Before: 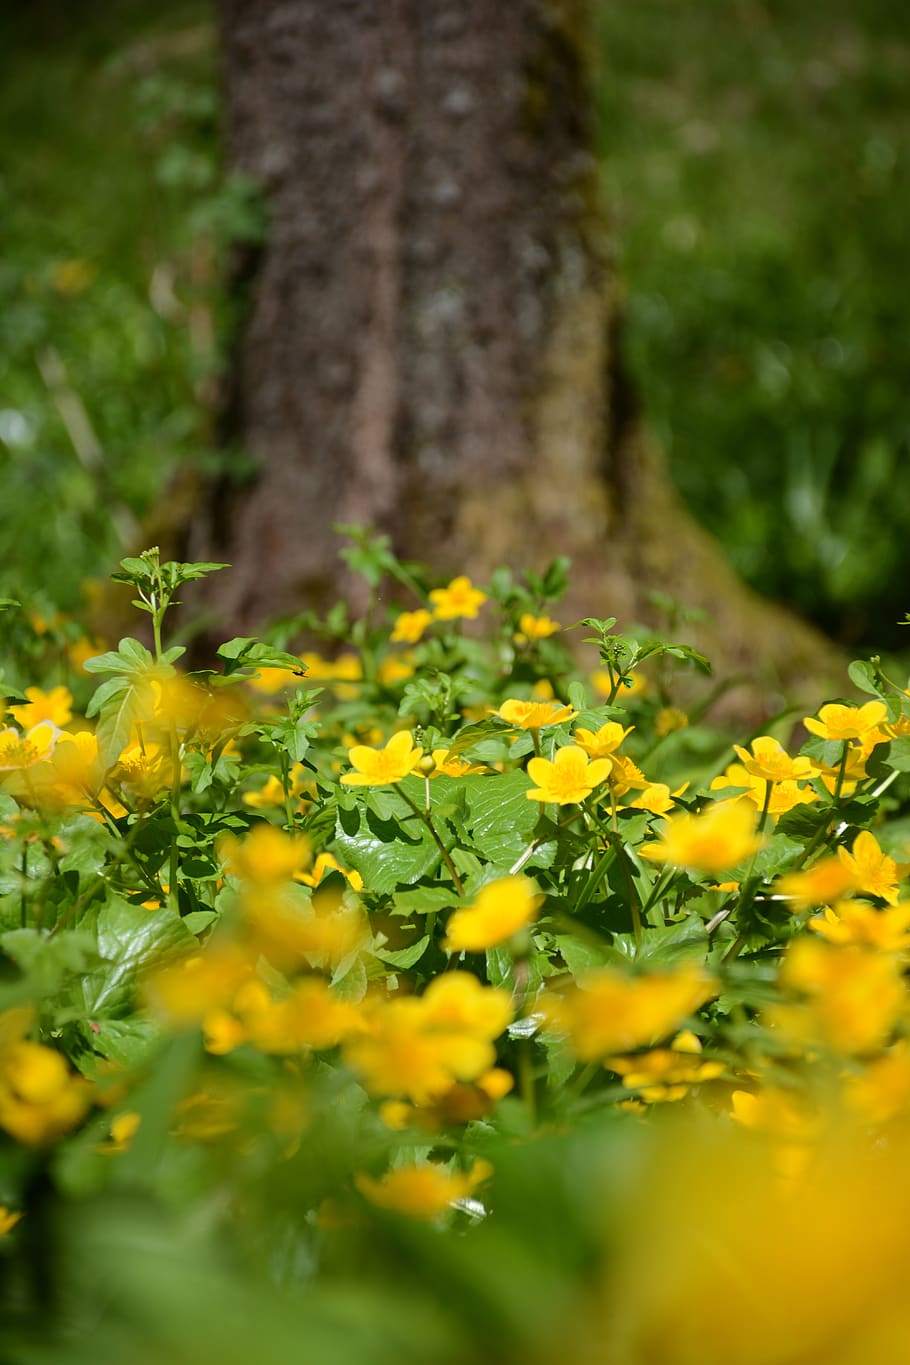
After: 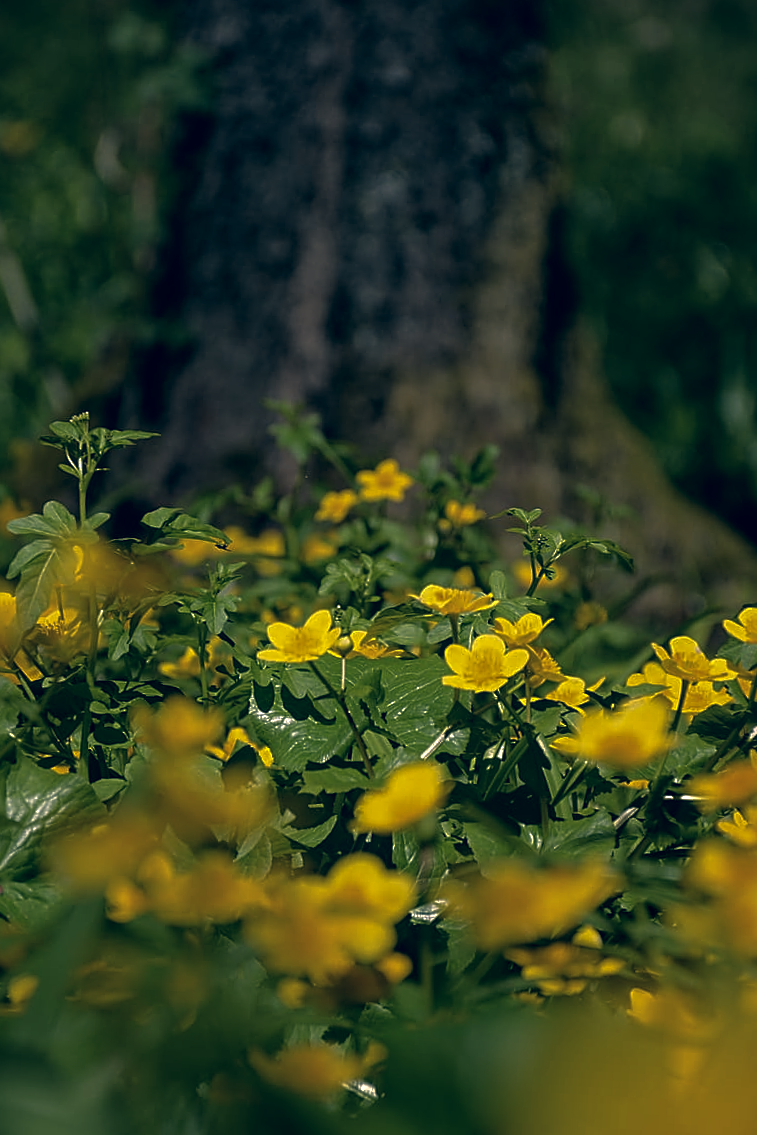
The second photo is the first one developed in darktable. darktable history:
crop and rotate: angle -3.27°, left 5.211%, top 5.211%, right 4.607%, bottom 4.607%
base curve: curves: ch0 [(0, 0) (0.841, 0.609) (1, 1)]
local contrast: on, module defaults
sharpen: on, module defaults
tone curve: curves: ch0 [(0, 0) (0.153, 0.056) (1, 1)], color space Lab, linked channels, preserve colors none
white balance: emerald 1
color correction: highlights a* 10.32, highlights b* 14.66, shadows a* -9.59, shadows b* -15.02
